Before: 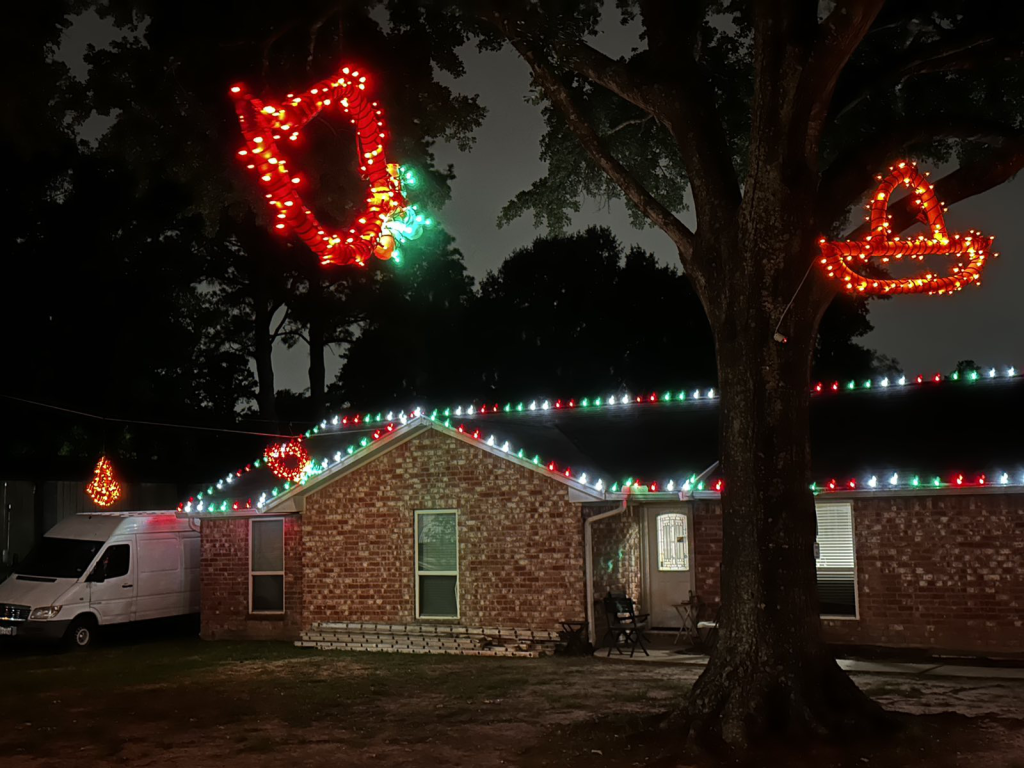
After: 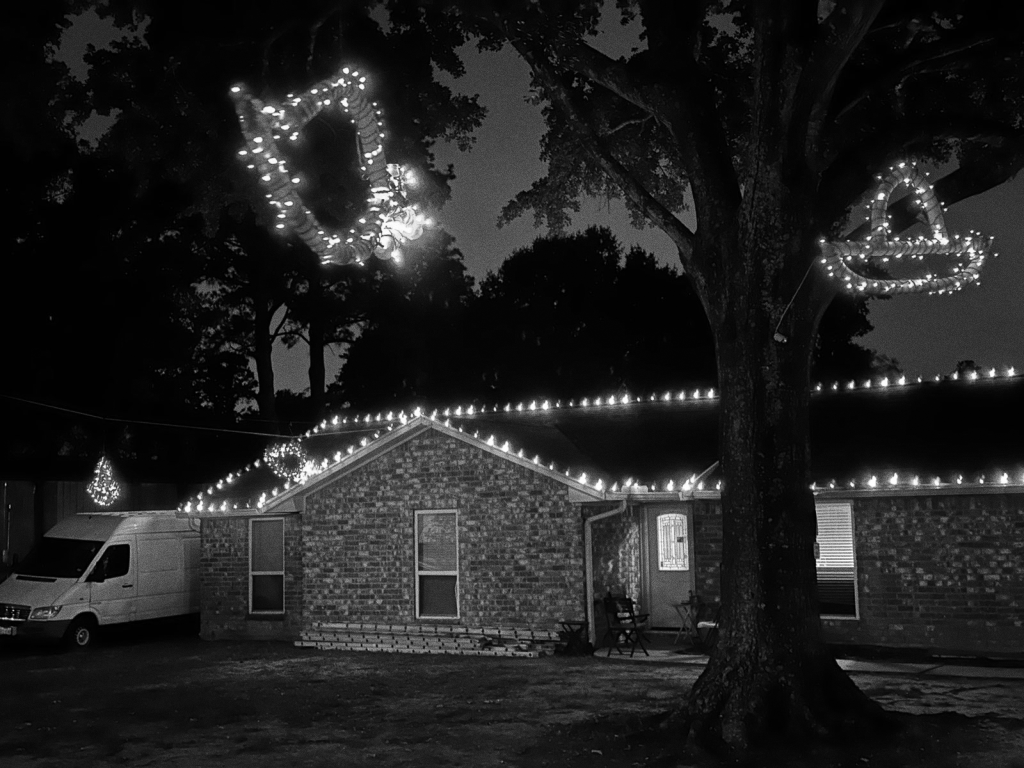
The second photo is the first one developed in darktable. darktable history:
grain: coarseness 0.09 ISO
color correction: highlights a* 5.59, highlights b* 5.24, saturation 0.68
monochrome: on, module defaults
